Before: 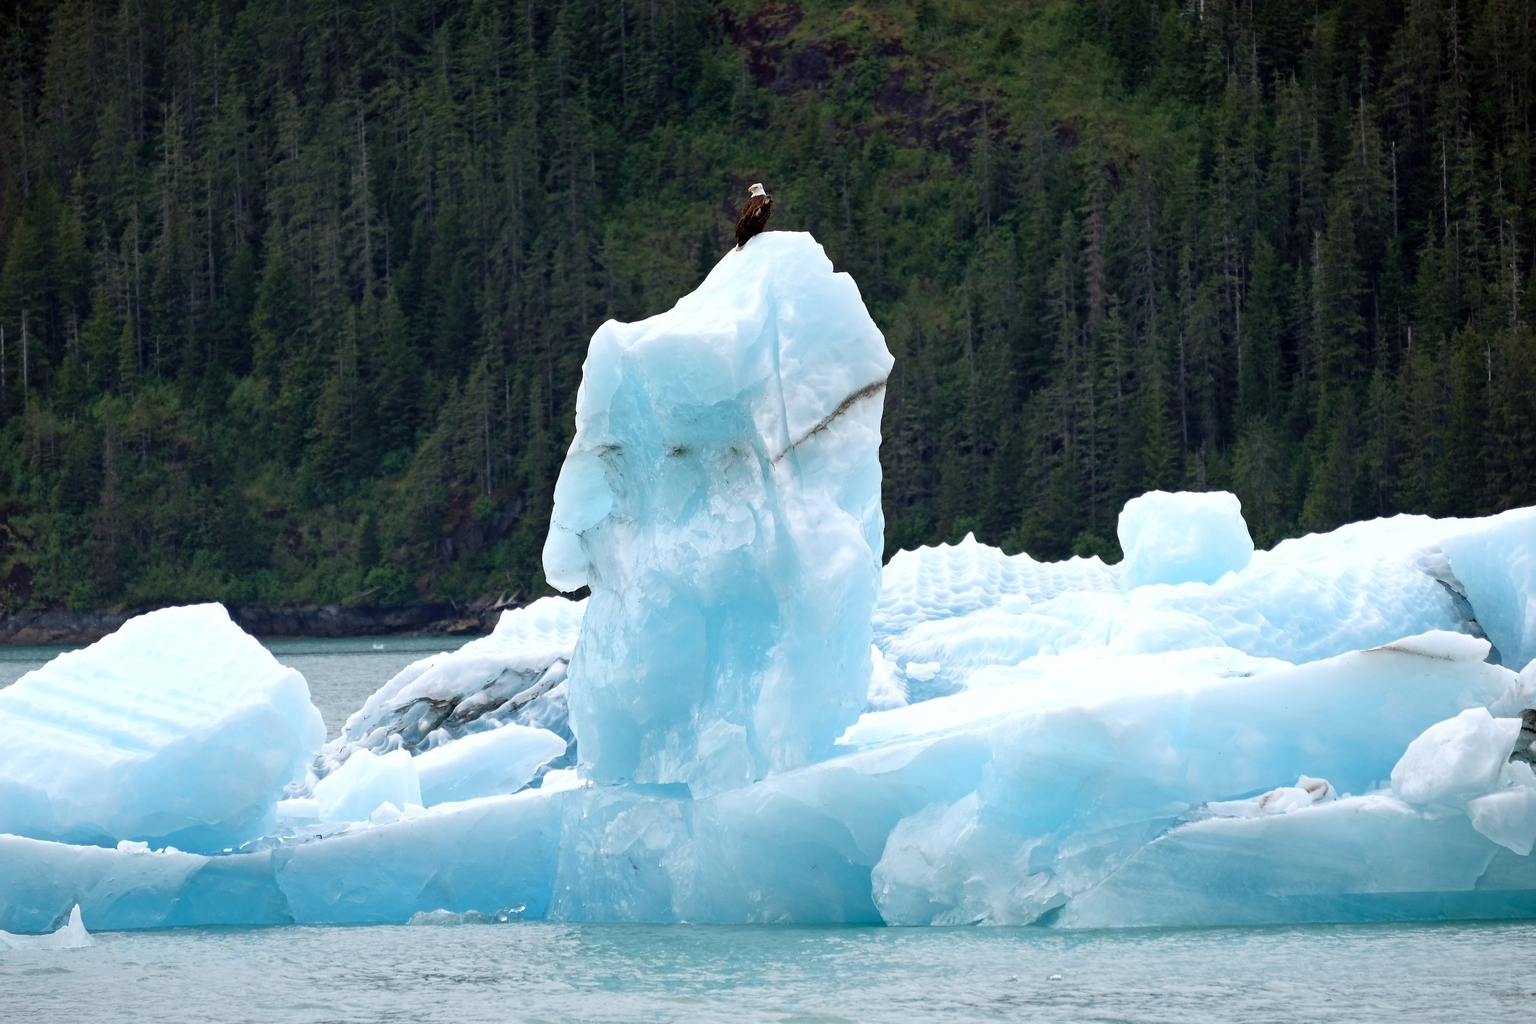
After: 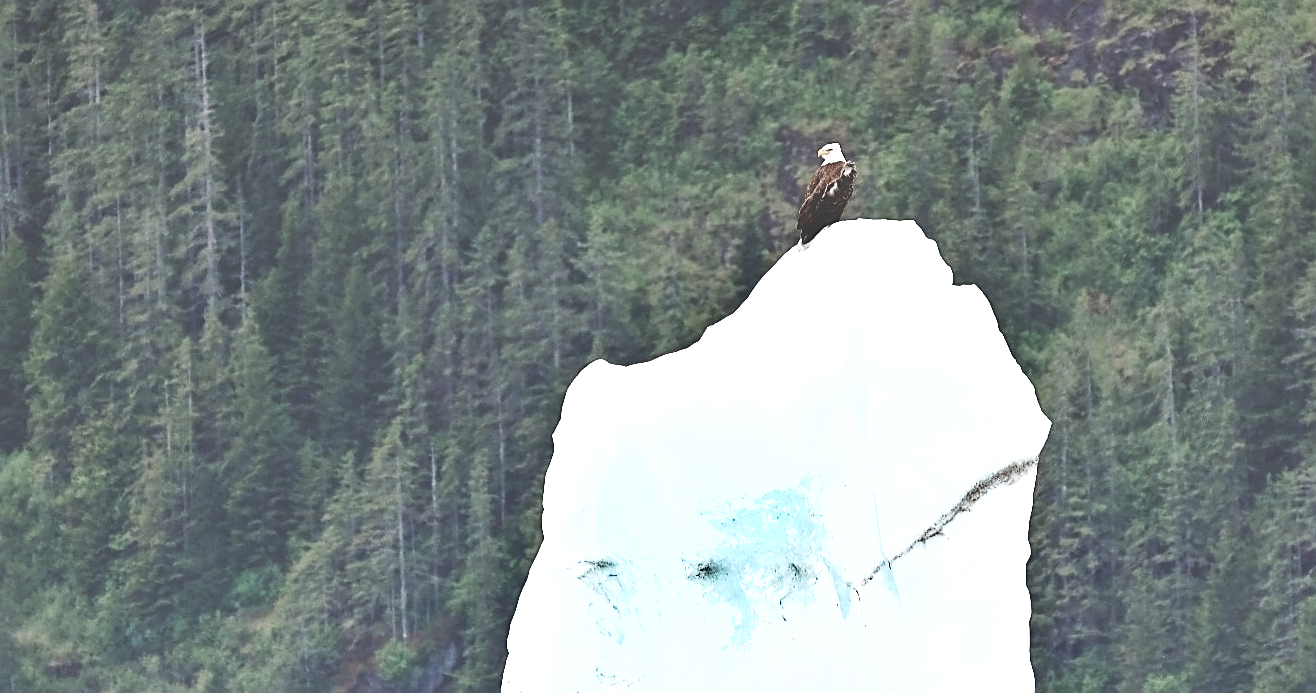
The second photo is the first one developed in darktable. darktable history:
base curve: curves: ch0 [(0, 0) (0.032, 0.025) (0.121, 0.166) (0.206, 0.329) (0.605, 0.79) (1, 1)], preserve colors none
shadows and highlights: white point adjustment 0.037, soften with gaussian
sharpen: on, module defaults
color zones: curves: ch1 [(0.25, 0.5) (0.747, 0.71)]
crop: left 15.349%, top 9.153%, right 30.875%, bottom 48.356%
exposure: black level correction -0.023, exposure 1.397 EV, compensate highlight preservation false
color correction: highlights b* 0.037, saturation 0.592
